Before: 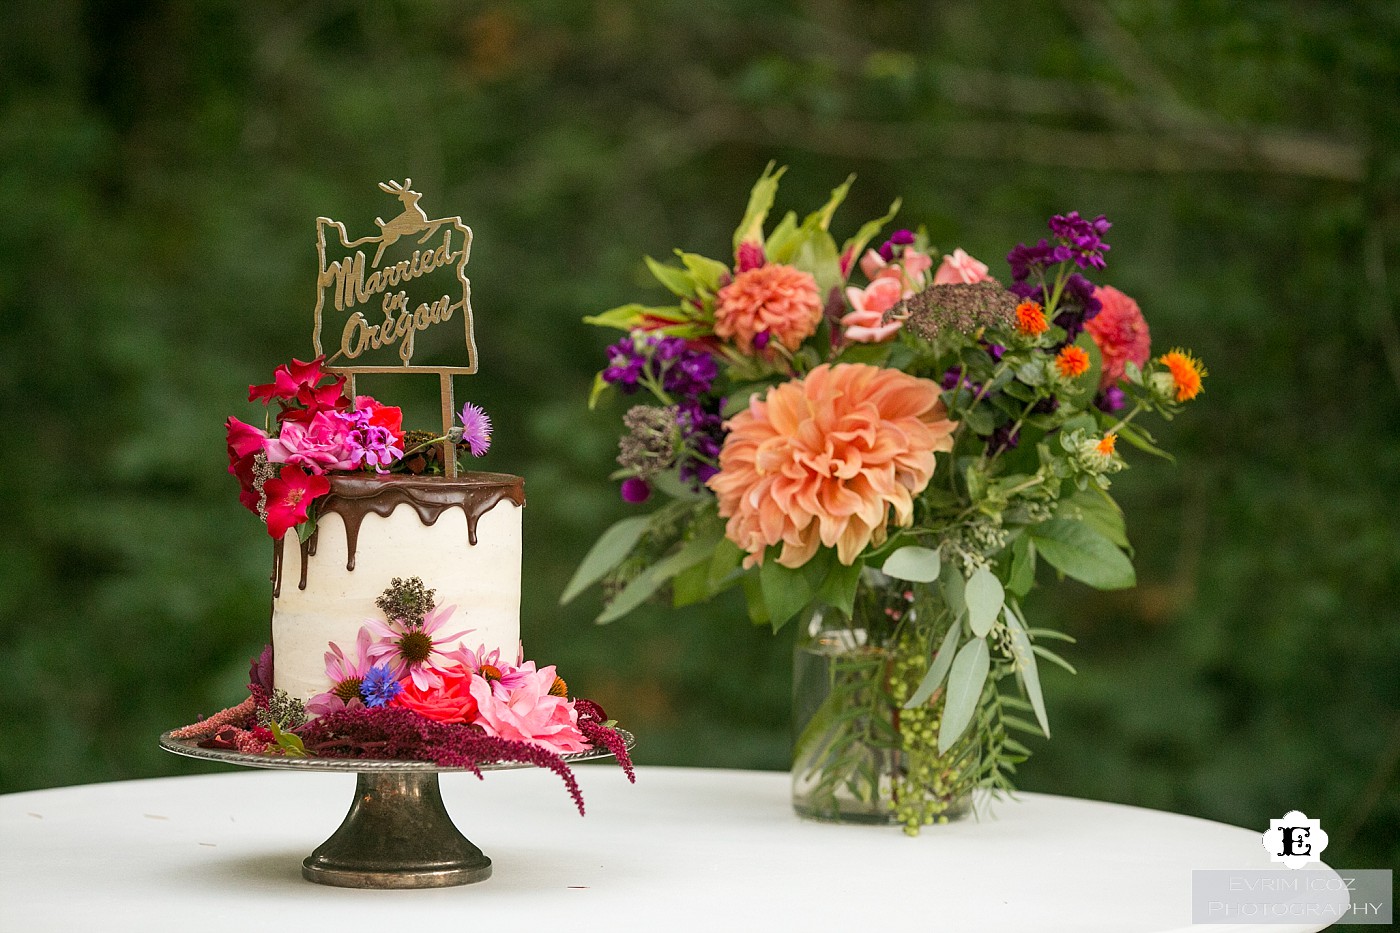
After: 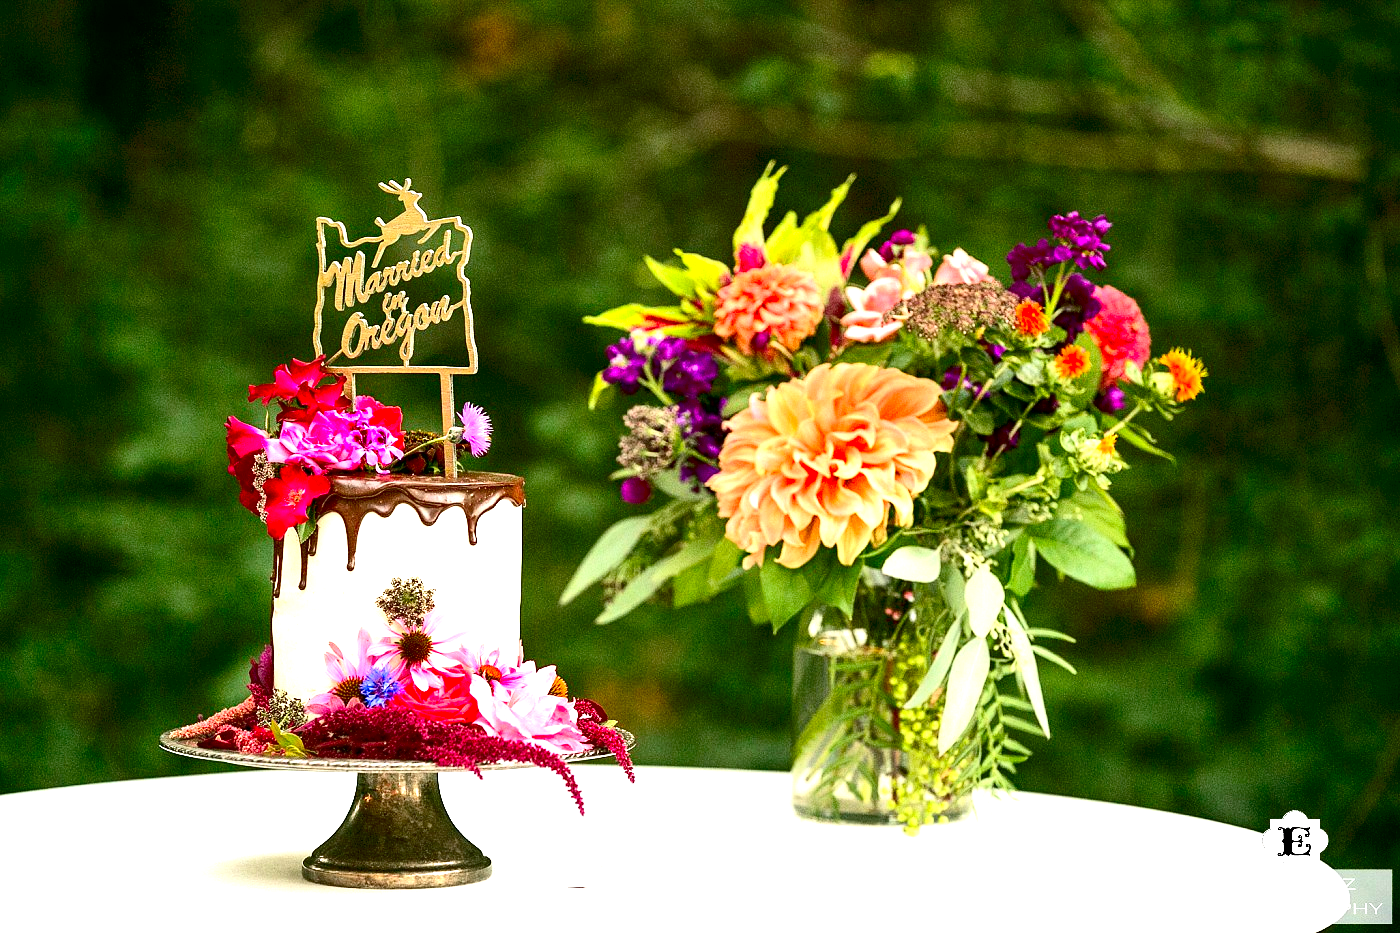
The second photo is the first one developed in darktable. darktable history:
contrast brightness saturation: contrast 0.21, brightness -0.103, saturation 0.208
exposure: black level correction 0.009, exposure 1.428 EV, compensate highlight preservation false
